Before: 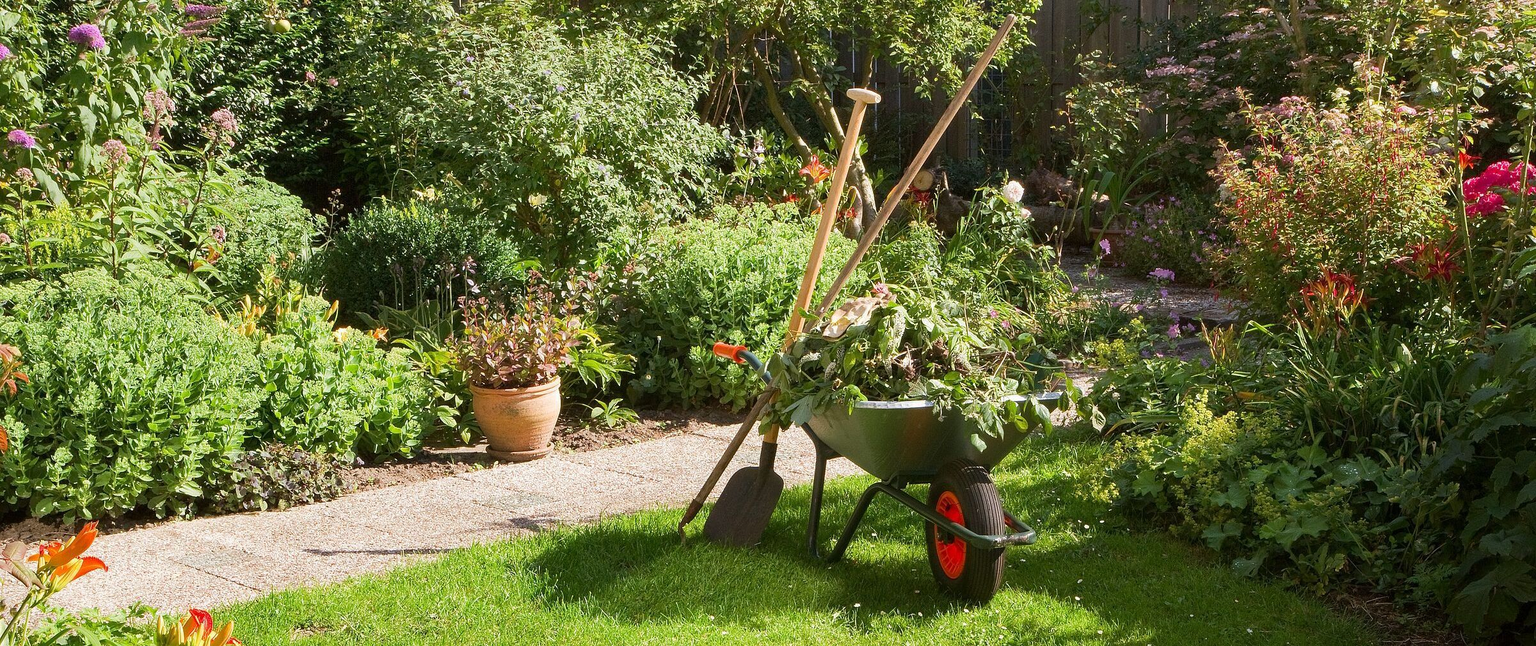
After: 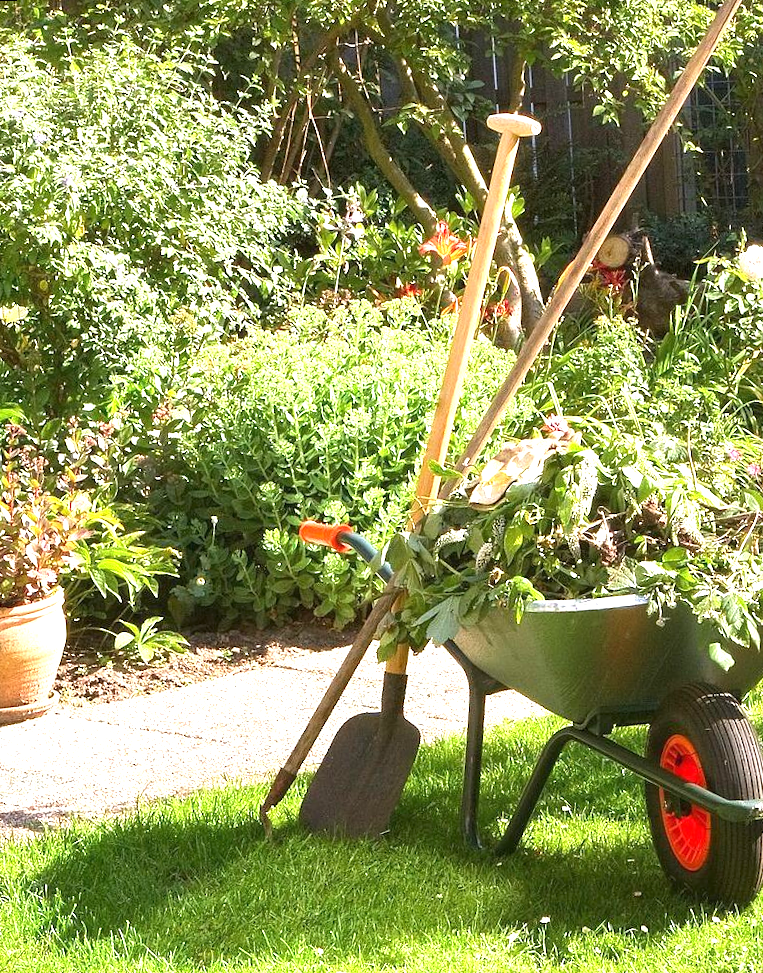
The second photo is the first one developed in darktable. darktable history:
rotate and perspective: rotation -3°, crop left 0.031, crop right 0.968, crop top 0.07, crop bottom 0.93
exposure: black level correction 0, exposure 1.1 EV, compensate exposure bias true, compensate highlight preservation false
crop: left 33.36%, right 33.36%
